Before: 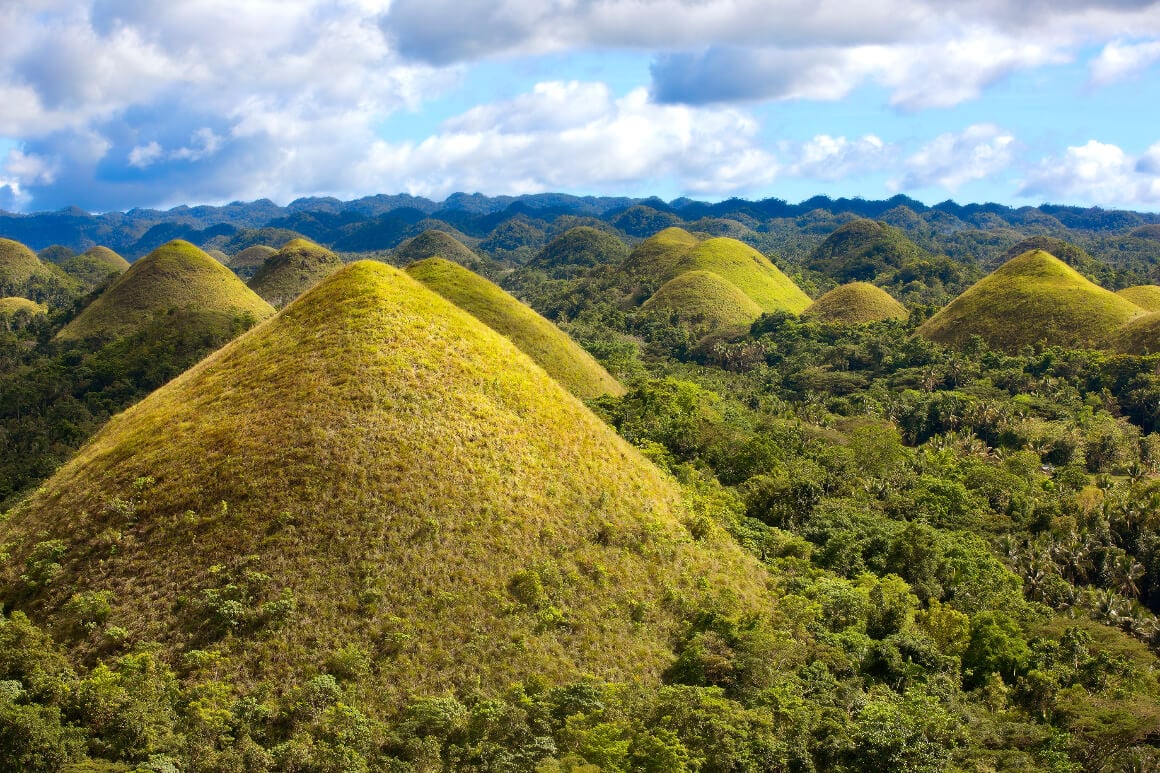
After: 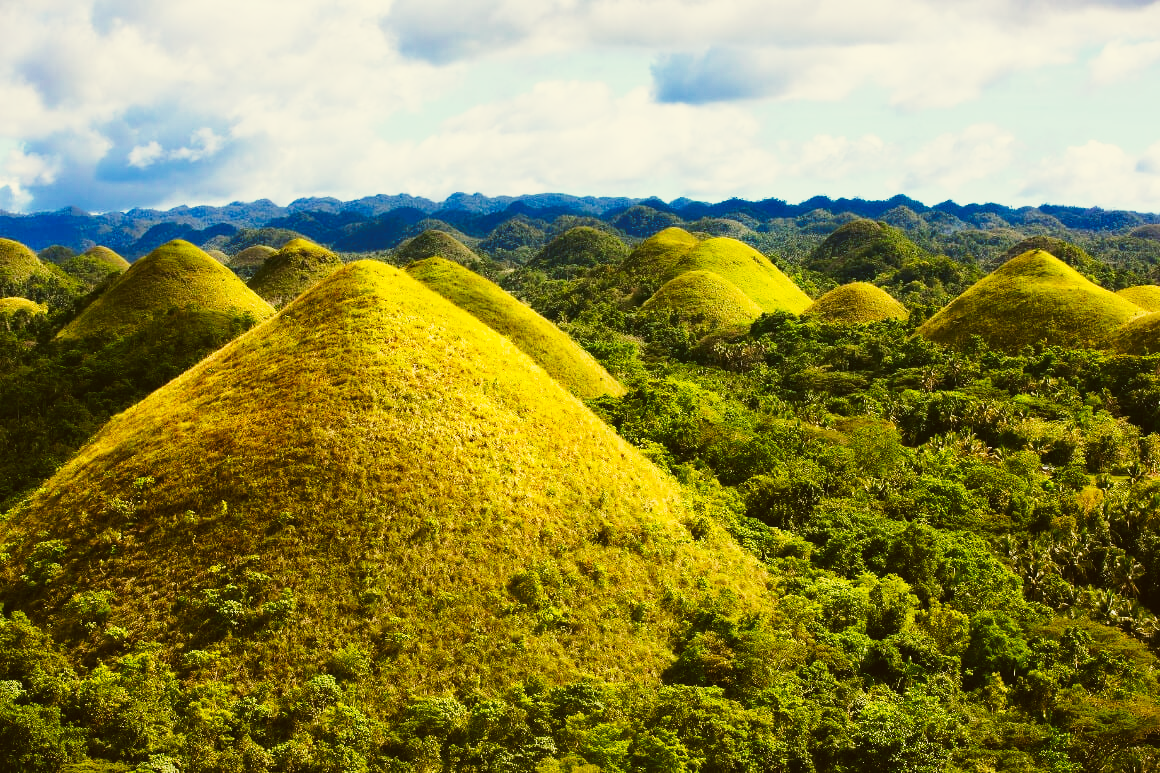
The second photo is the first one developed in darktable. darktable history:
color correction: highlights a* -1.22, highlights b* 10.13, shadows a* 0.254, shadows b* 19.98
tone curve: curves: ch0 [(0, 0.031) (0.145, 0.106) (0.319, 0.269) (0.495, 0.544) (0.707, 0.833) (0.859, 0.931) (1, 0.967)]; ch1 [(0, 0) (0.279, 0.218) (0.424, 0.411) (0.495, 0.504) (0.538, 0.55) (0.578, 0.595) (0.707, 0.778) (1, 1)]; ch2 [(0, 0) (0.125, 0.089) (0.353, 0.329) (0.436, 0.432) (0.552, 0.554) (0.615, 0.674) (1, 1)], preserve colors none
